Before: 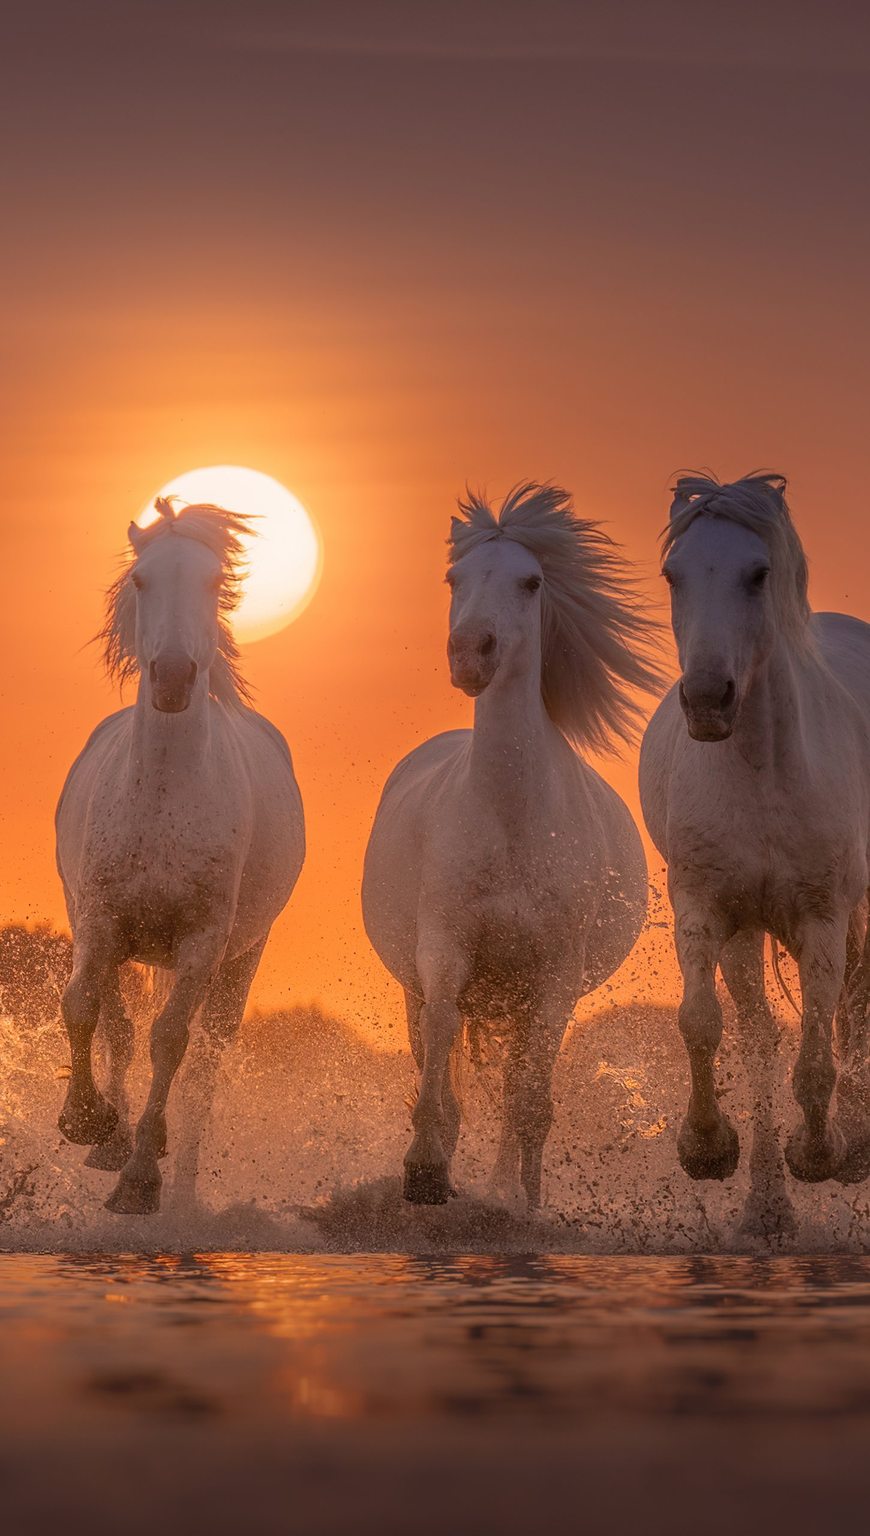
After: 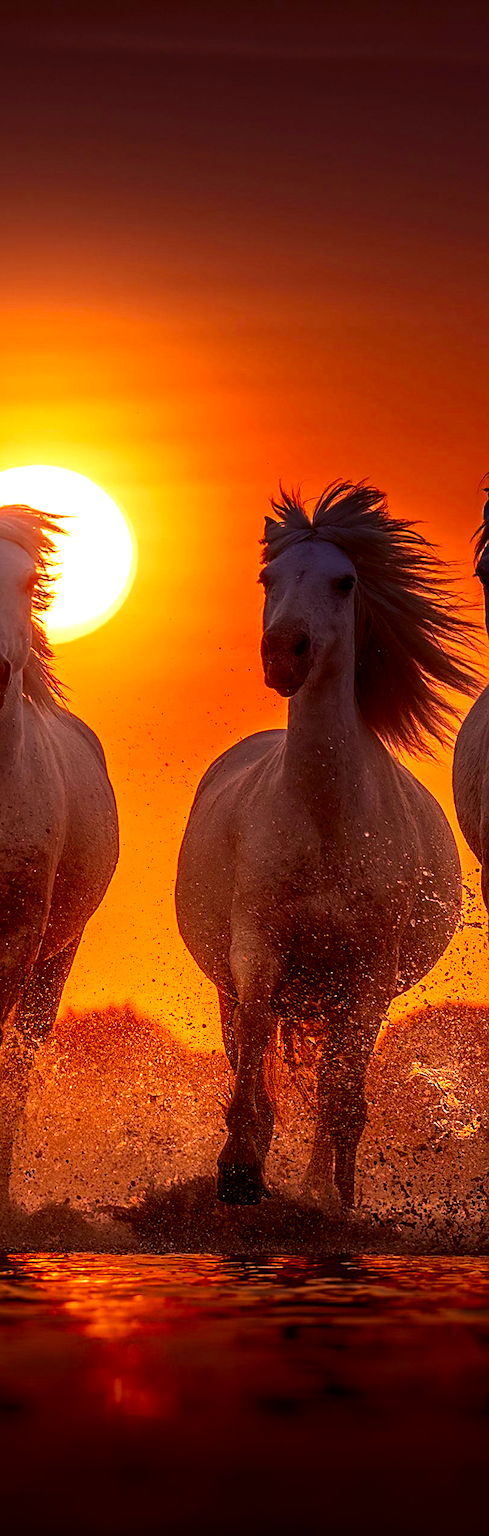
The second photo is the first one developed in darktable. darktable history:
sharpen: on, module defaults
crop: left 21.496%, right 22.254%
filmic rgb: black relative exposure -8.2 EV, white relative exposure 2.2 EV, threshold 3 EV, hardness 7.11, latitude 85.74%, contrast 1.696, highlights saturation mix -4%, shadows ↔ highlights balance -2.69%, preserve chrominance no, color science v5 (2021), contrast in shadows safe, contrast in highlights safe, enable highlight reconstruction true
contrast brightness saturation: contrast 0.12, brightness -0.12, saturation 0.2
